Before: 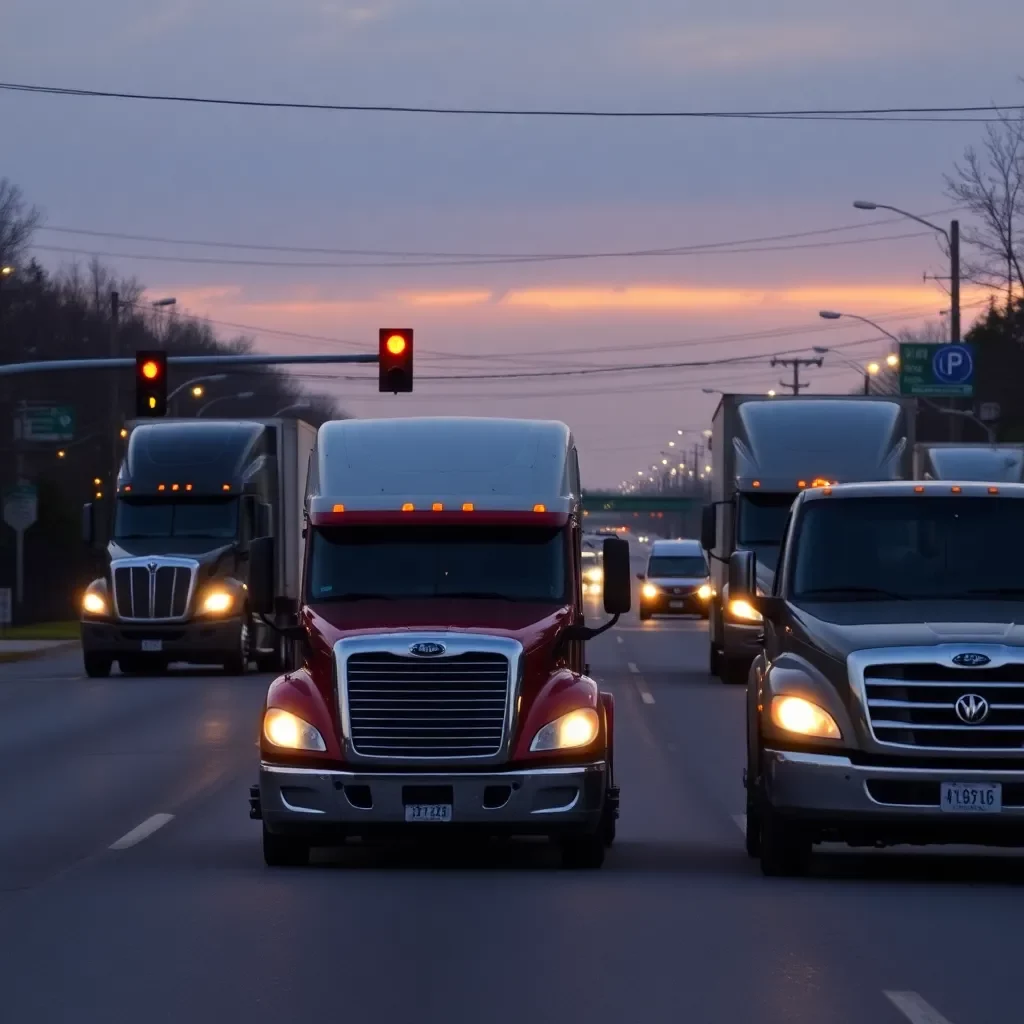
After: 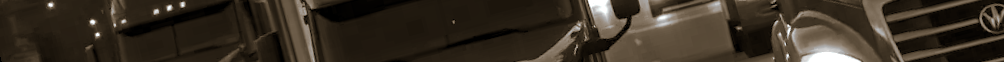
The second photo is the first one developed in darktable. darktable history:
local contrast: on, module defaults
rotate and perspective: rotation -14.8°, crop left 0.1, crop right 0.903, crop top 0.25, crop bottom 0.748
crop and rotate: top 59.084%, bottom 30.916%
color correction: highlights a* -0.137, highlights b* -5.91, shadows a* -0.137, shadows b* -0.137
color zones: curves: ch0 [(0, 0.497) (0.143, 0.5) (0.286, 0.5) (0.429, 0.483) (0.571, 0.116) (0.714, -0.006) (0.857, 0.28) (1, 0.497)]
monochrome: on, module defaults
exposure: exposure 1 EV, compensate highlight preservation false
split-toning: shadows › hue 37.98°, highlights › hue 185.58°, balance -55.261
